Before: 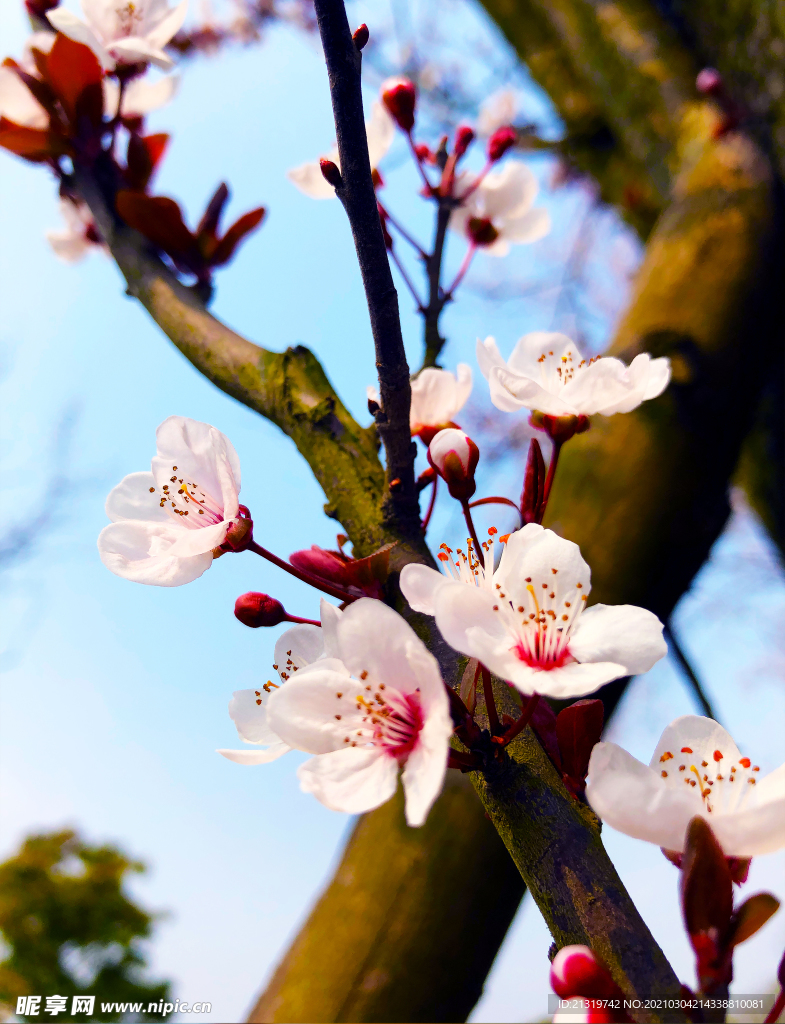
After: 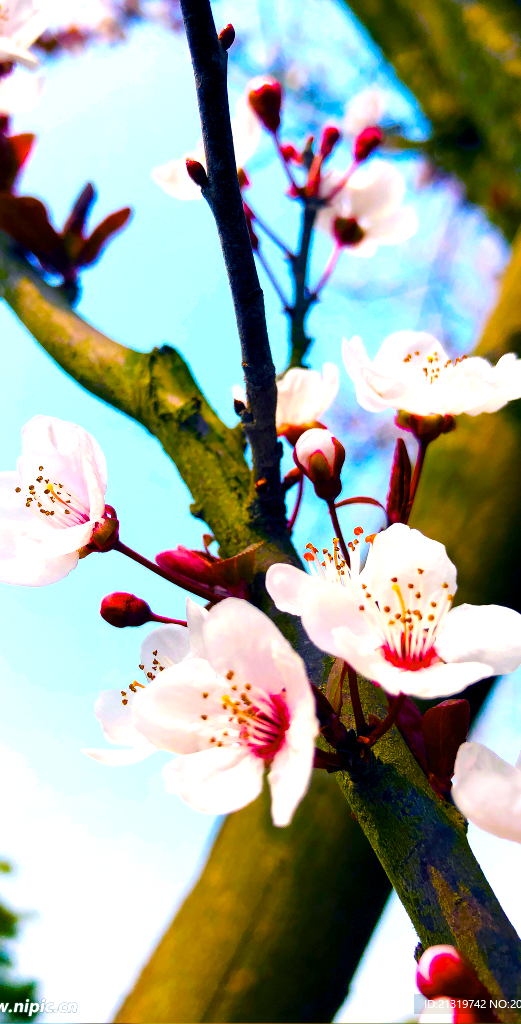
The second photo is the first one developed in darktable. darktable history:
exposure: exposure 0.565 EV, compensate highlight preservation false
contrast brightness saturation: saturation -0.053
color balance rgb: power › chroma 2.164%, power › hue 164.2°, linear chroma grading › global chroma 0.97%, perceptual saturation grading › global saturation 36.698%, perceptual saturation grading › shadows 36.056%, global vibrance 18.701%
crop: left 17.164%, right 16.407%
